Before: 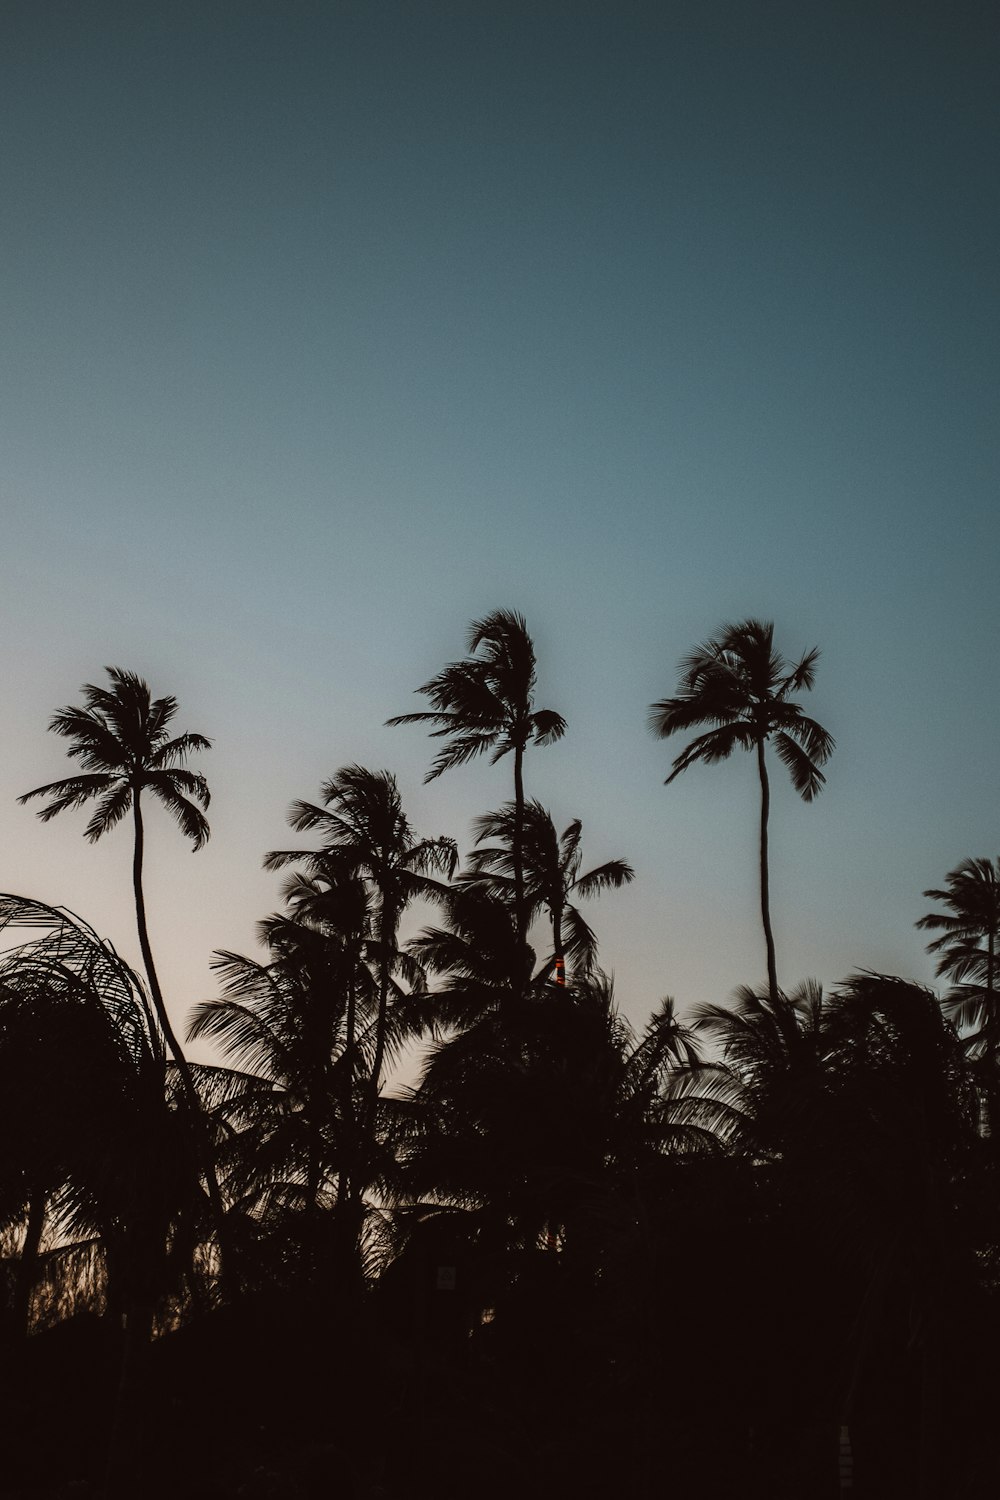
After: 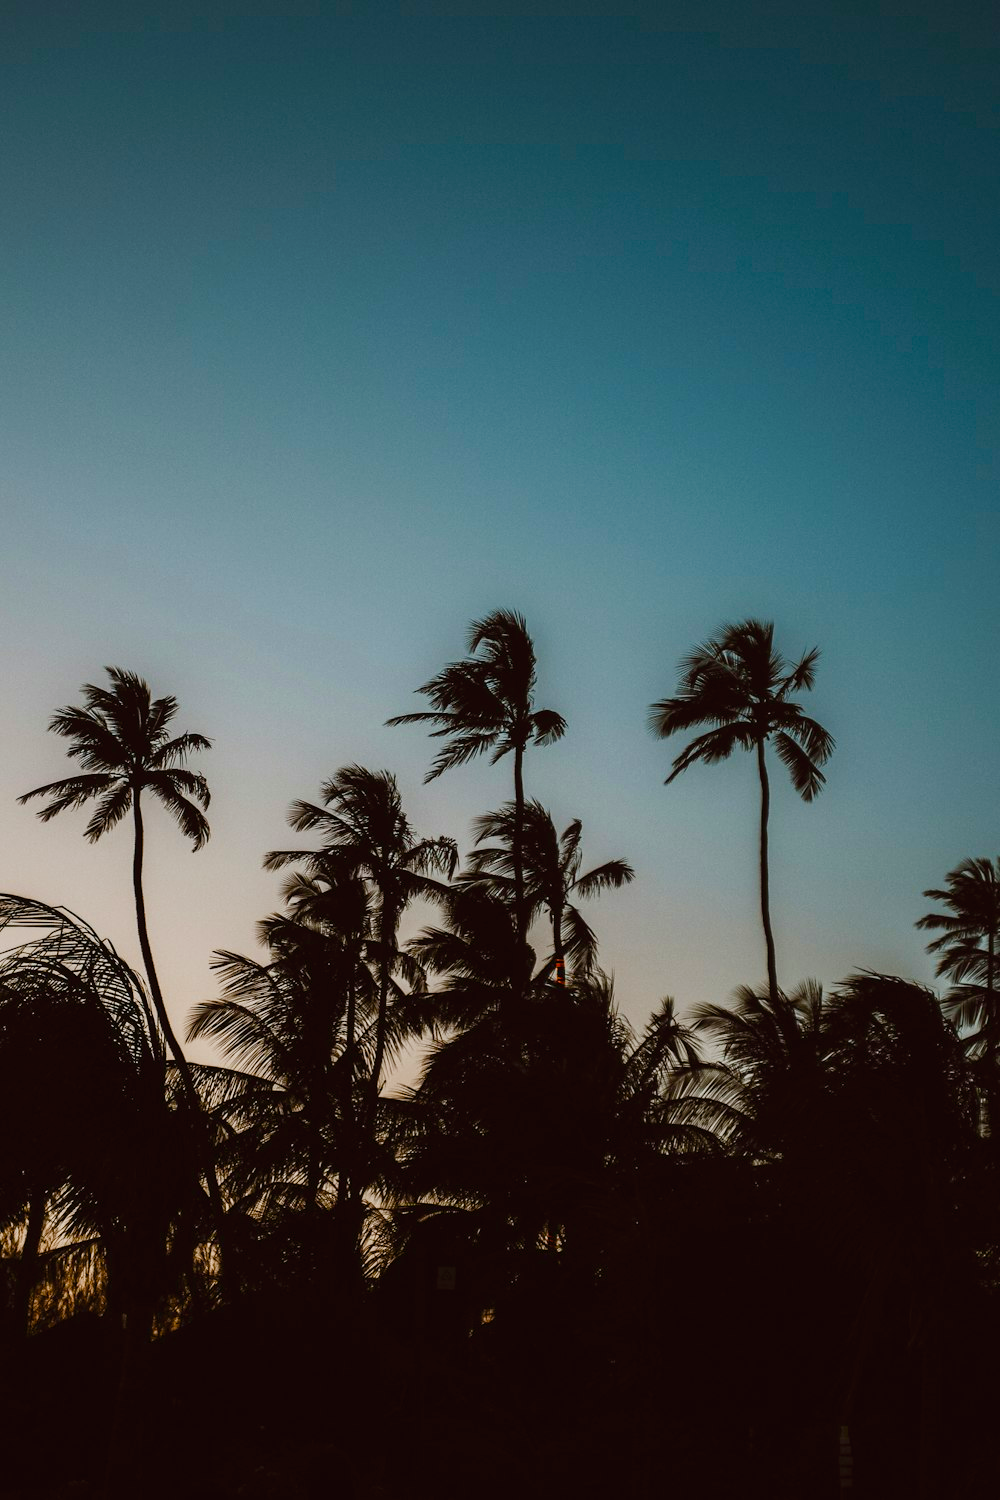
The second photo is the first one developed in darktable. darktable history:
color balance rgb: perceptual saturation grading › global saturation 20%, perceptual saturation grading › highlights -25%, perceptual saturation grading › shadows 50.52%, global vibrance 40.24%
tone curve: curves: ch0 [(0, 0) (0.003, 0.014) (0.011, 0.014) (0.025, 0.022) (0.044, 0.041) (0.069, 0.063) (0.1, 0.086) (0.136, 0.118) (0.177, 0.161) (0.224, 0.211) (0.277, 0.262) (0.335, 0.323) (0.399, 0.384) (0.468, 0.459) (0.543, 0.54) (0.623, 0.624) (0.709, 0.711) (0.801, 0.796) (0.898, 0.879) (1, 1)], preserve colors none
